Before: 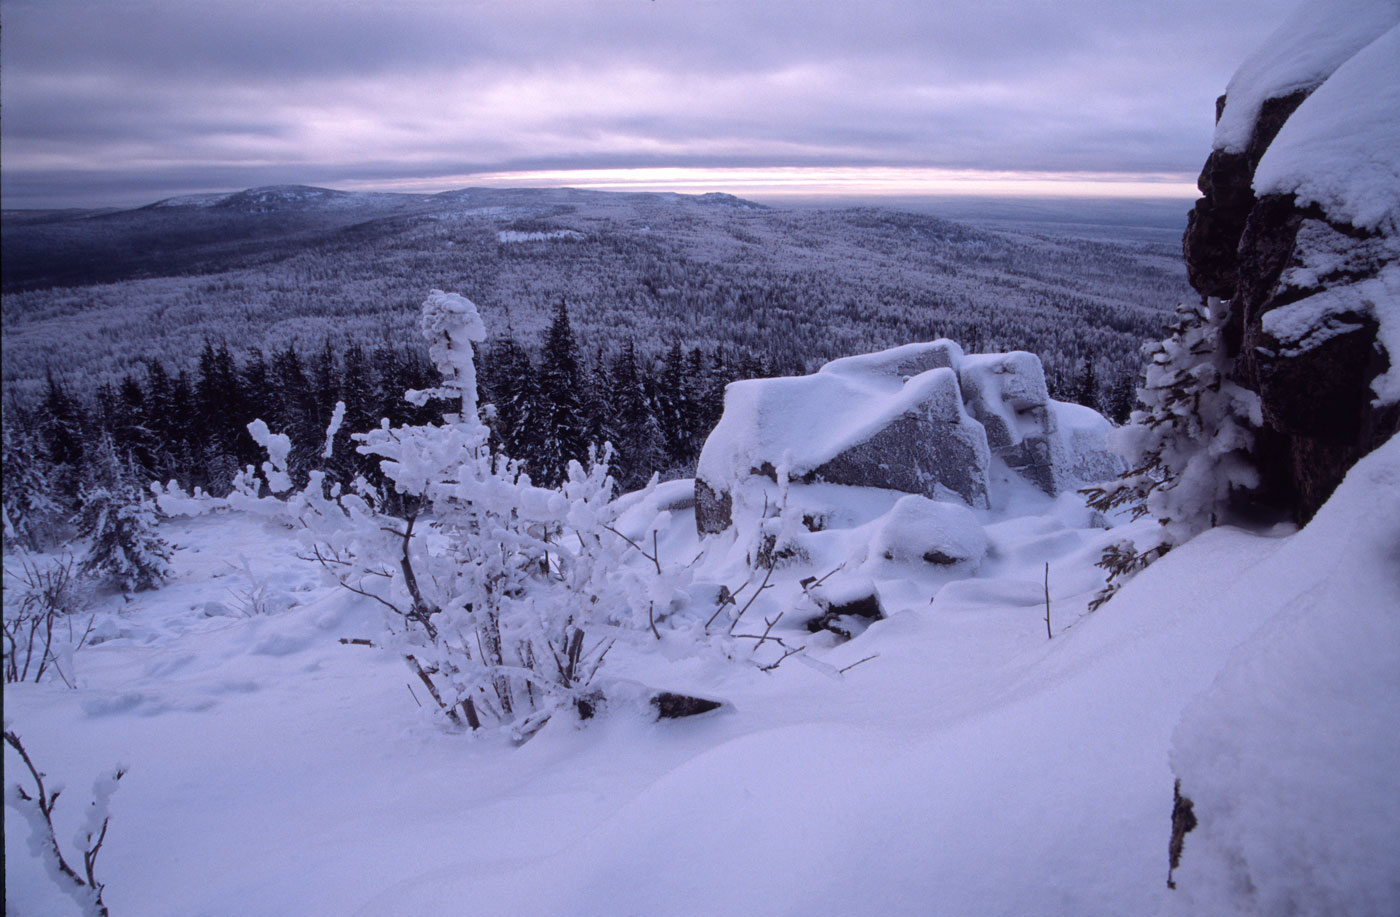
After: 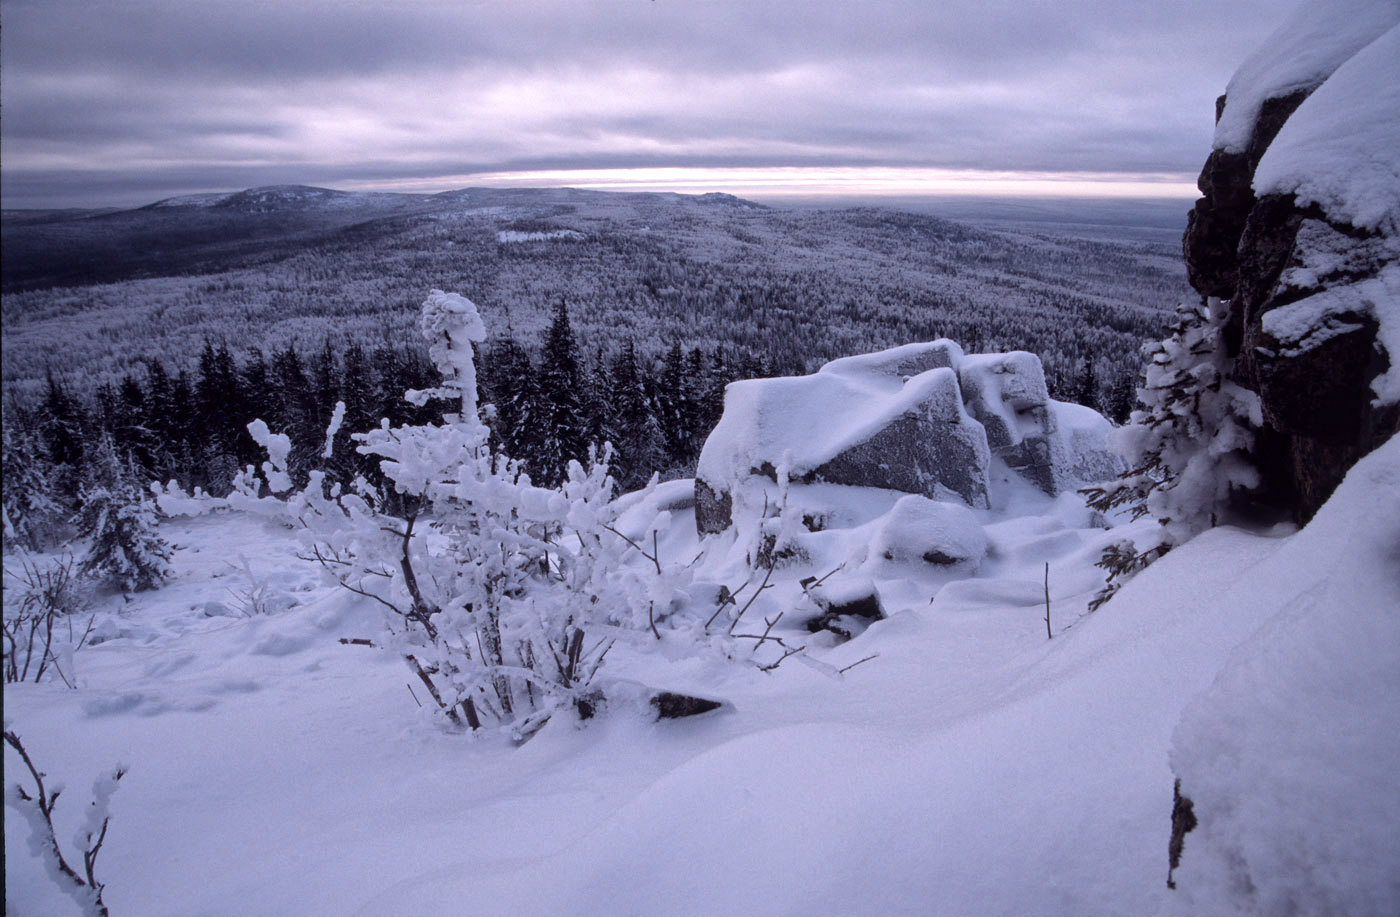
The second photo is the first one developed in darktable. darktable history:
local contrast: mode bilateral grid, contrast 20, coarseness 49, detail 129%, midtone range 0.2
contrast brightness saturation: saturation -0.159
